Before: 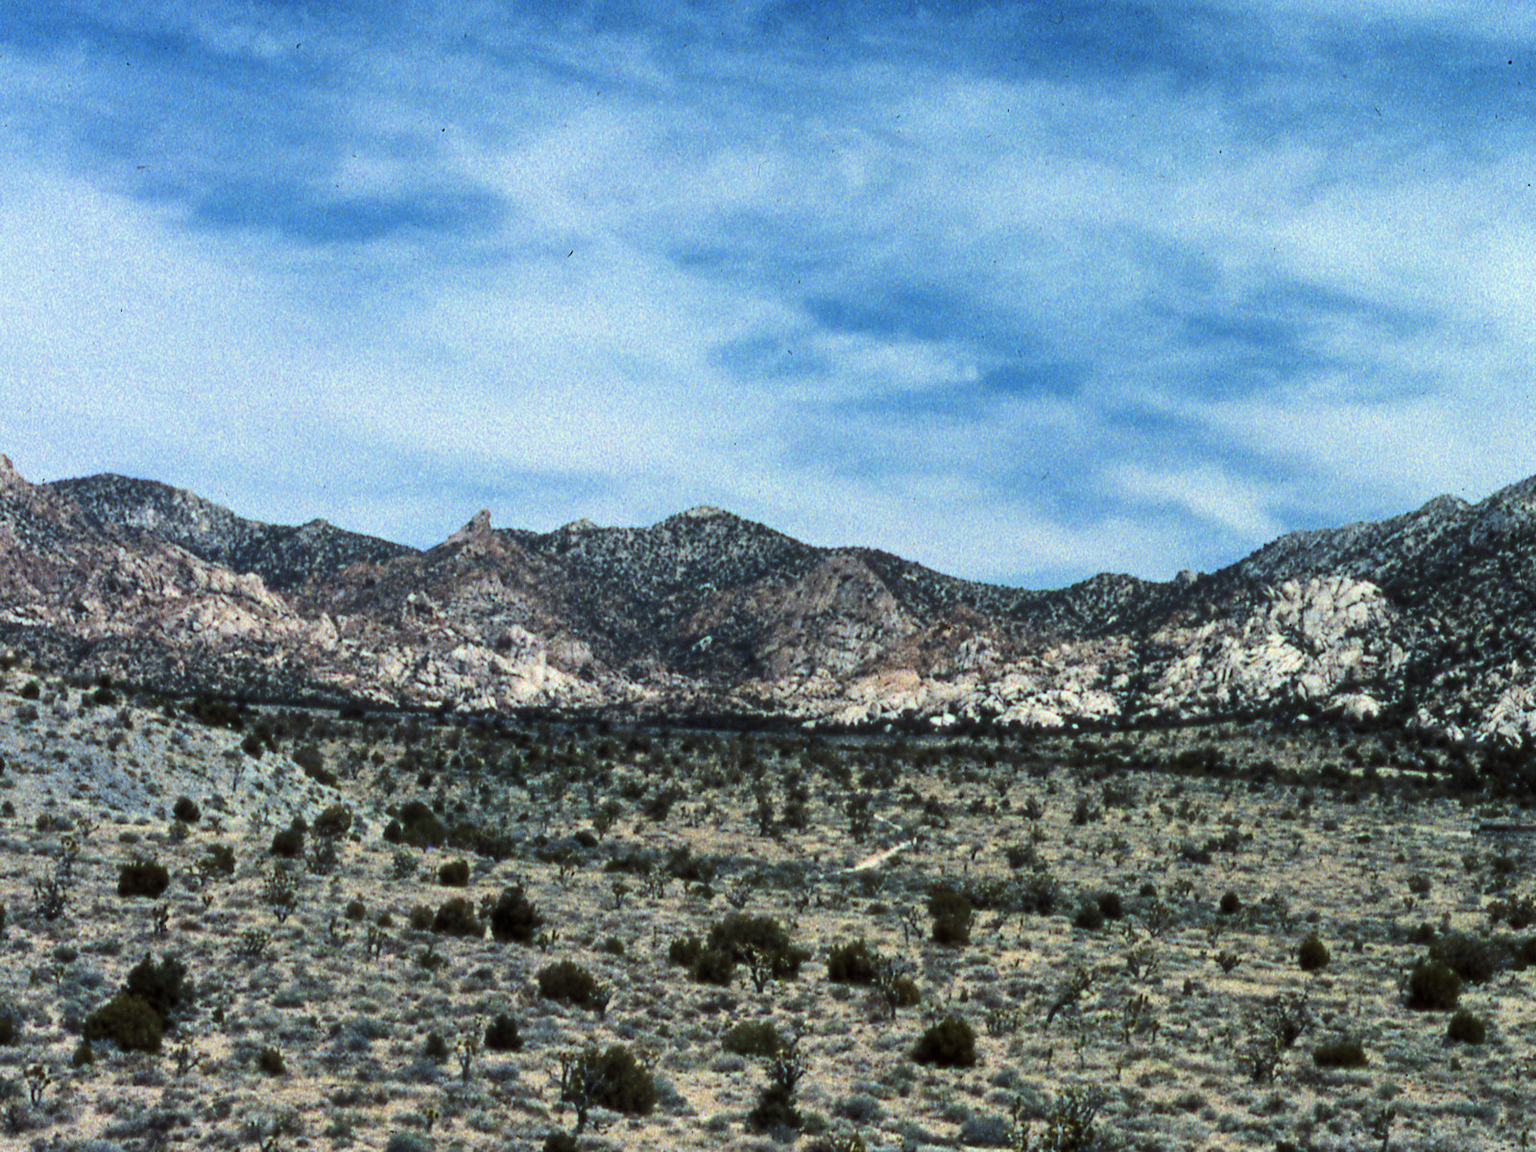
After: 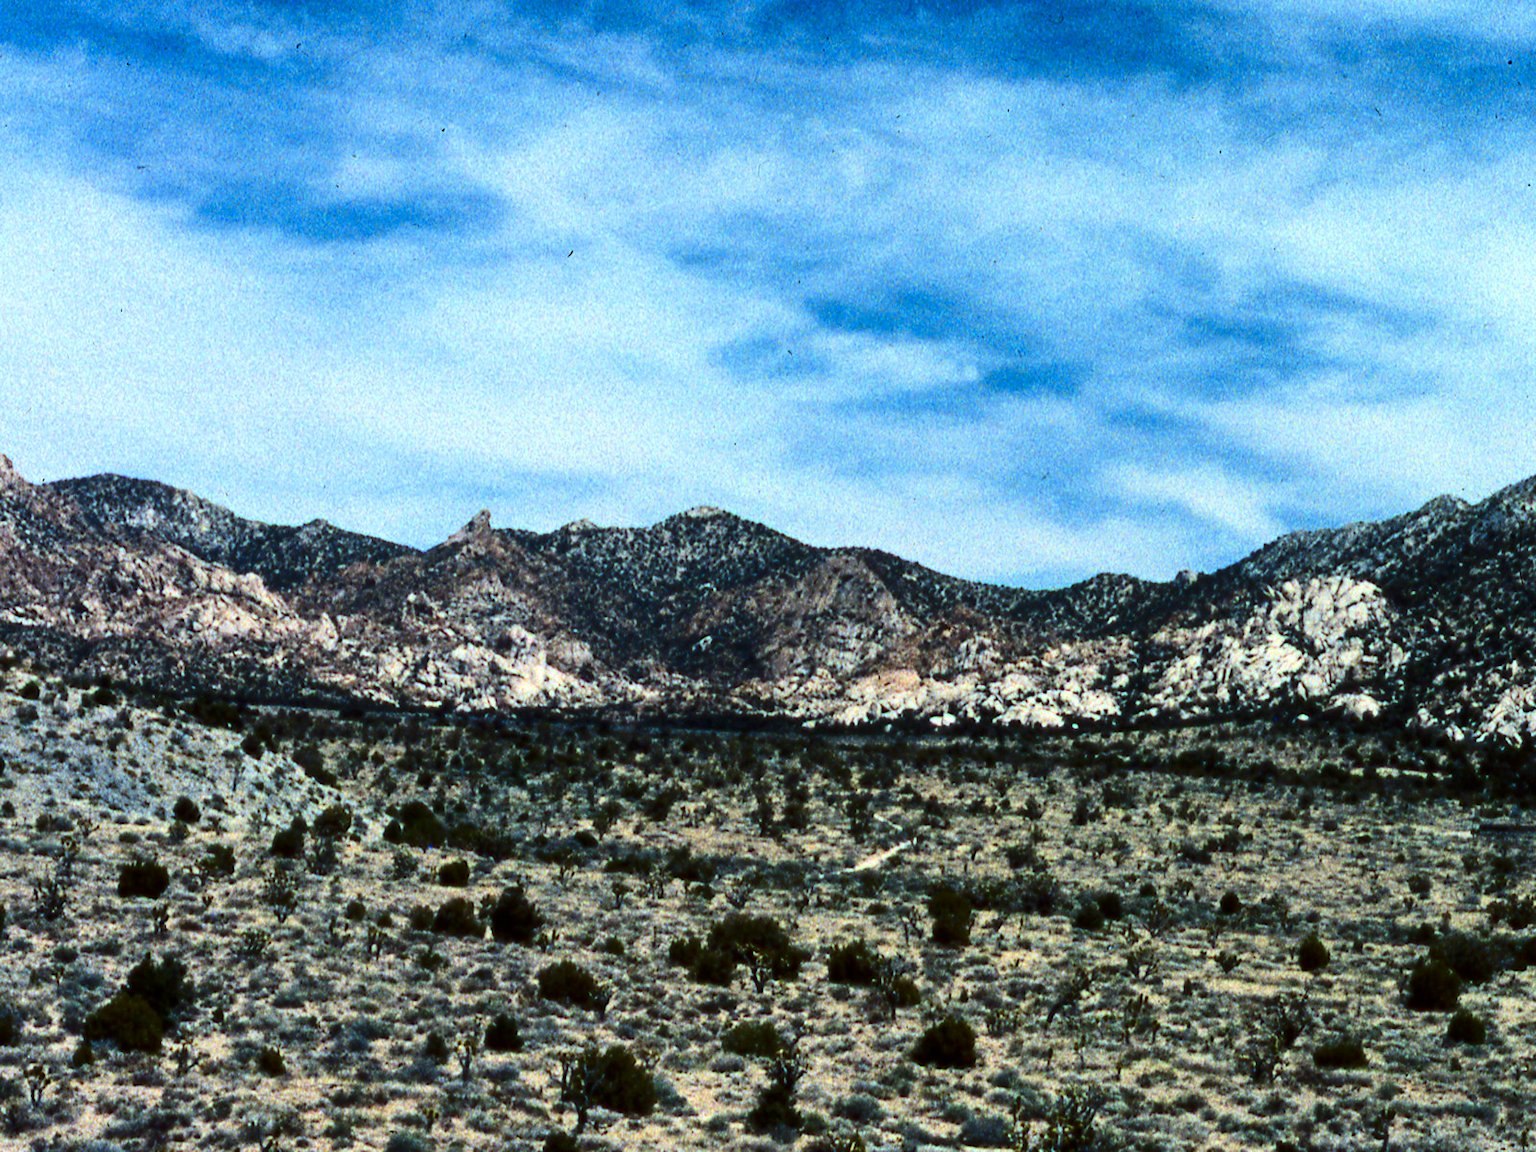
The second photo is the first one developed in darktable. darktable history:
contrast brightness saturation: contrast 0.187, brightness -0.109, saturation 0.207
exposure: exposure 0.202 EV, compensate highlight preservation false
